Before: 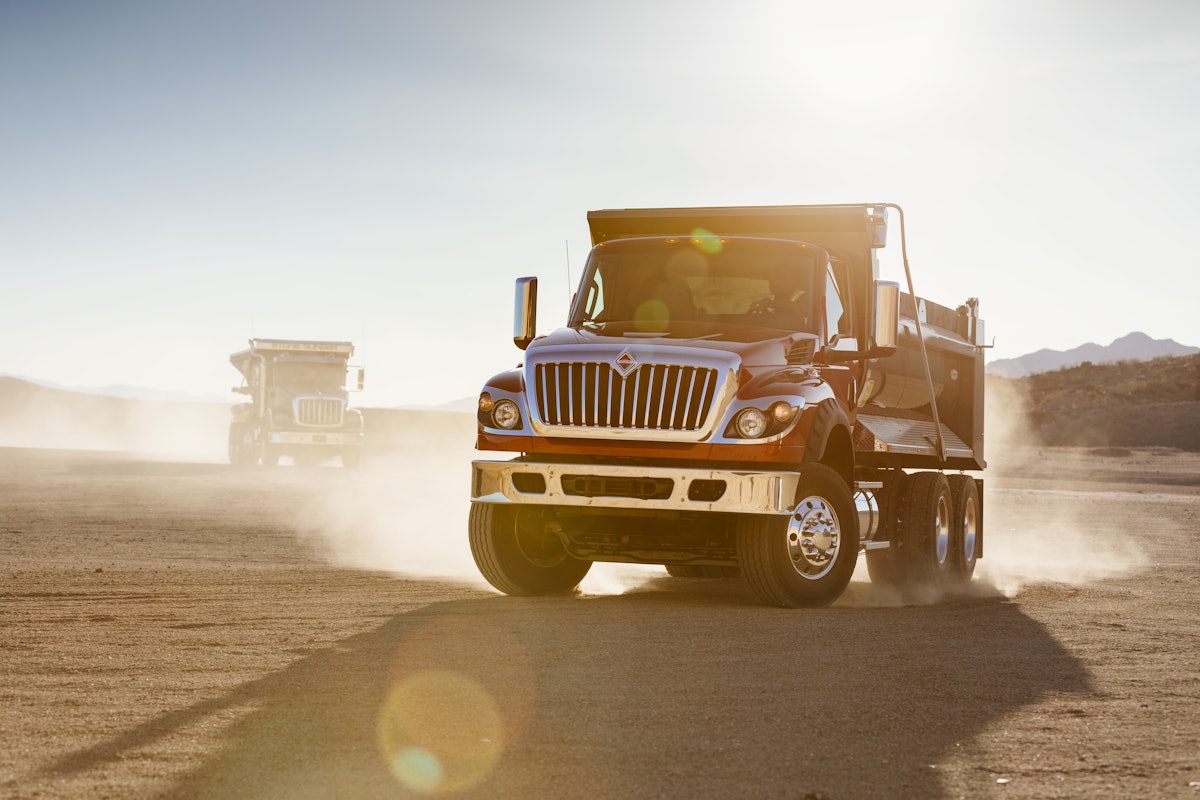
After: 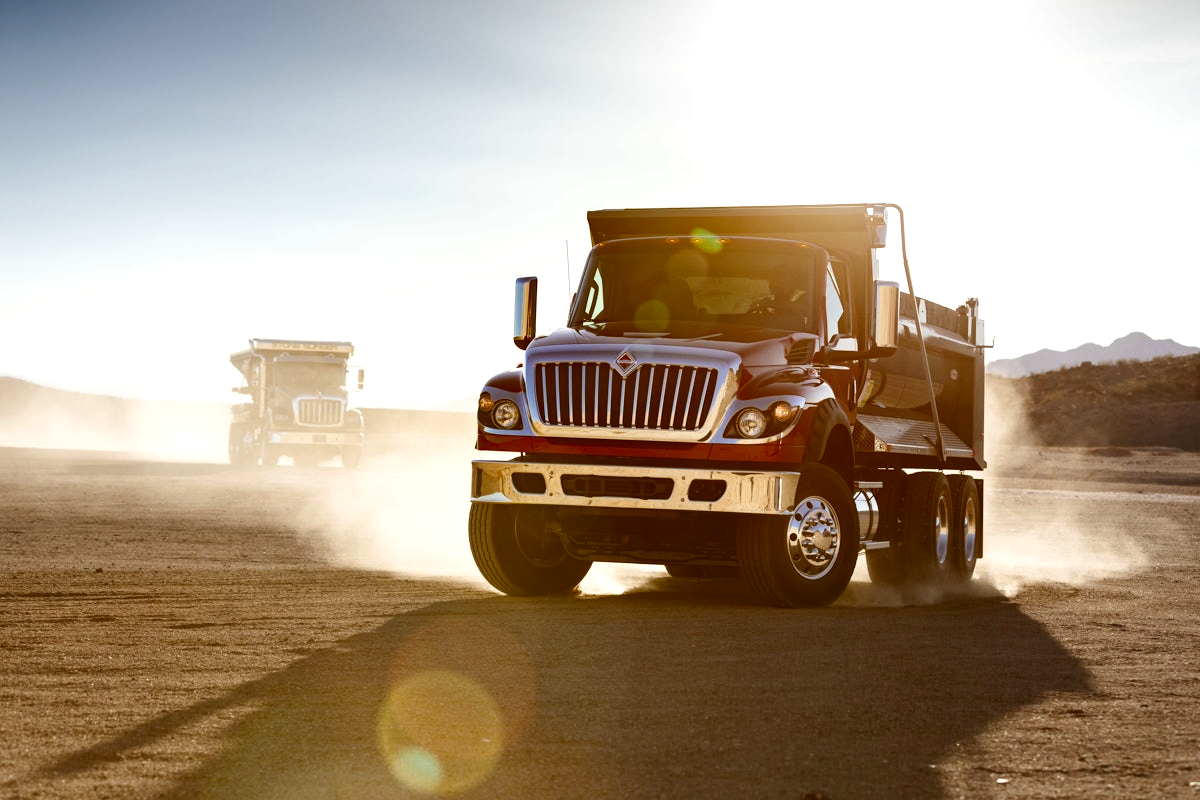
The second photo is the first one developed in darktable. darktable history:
contrast brightness saturation: contrast 0.103, brightness -0.276, saturation 0.148
exposure: exposure 0.292 EV, compensate exposure bias true, compensate highlight preservation false
